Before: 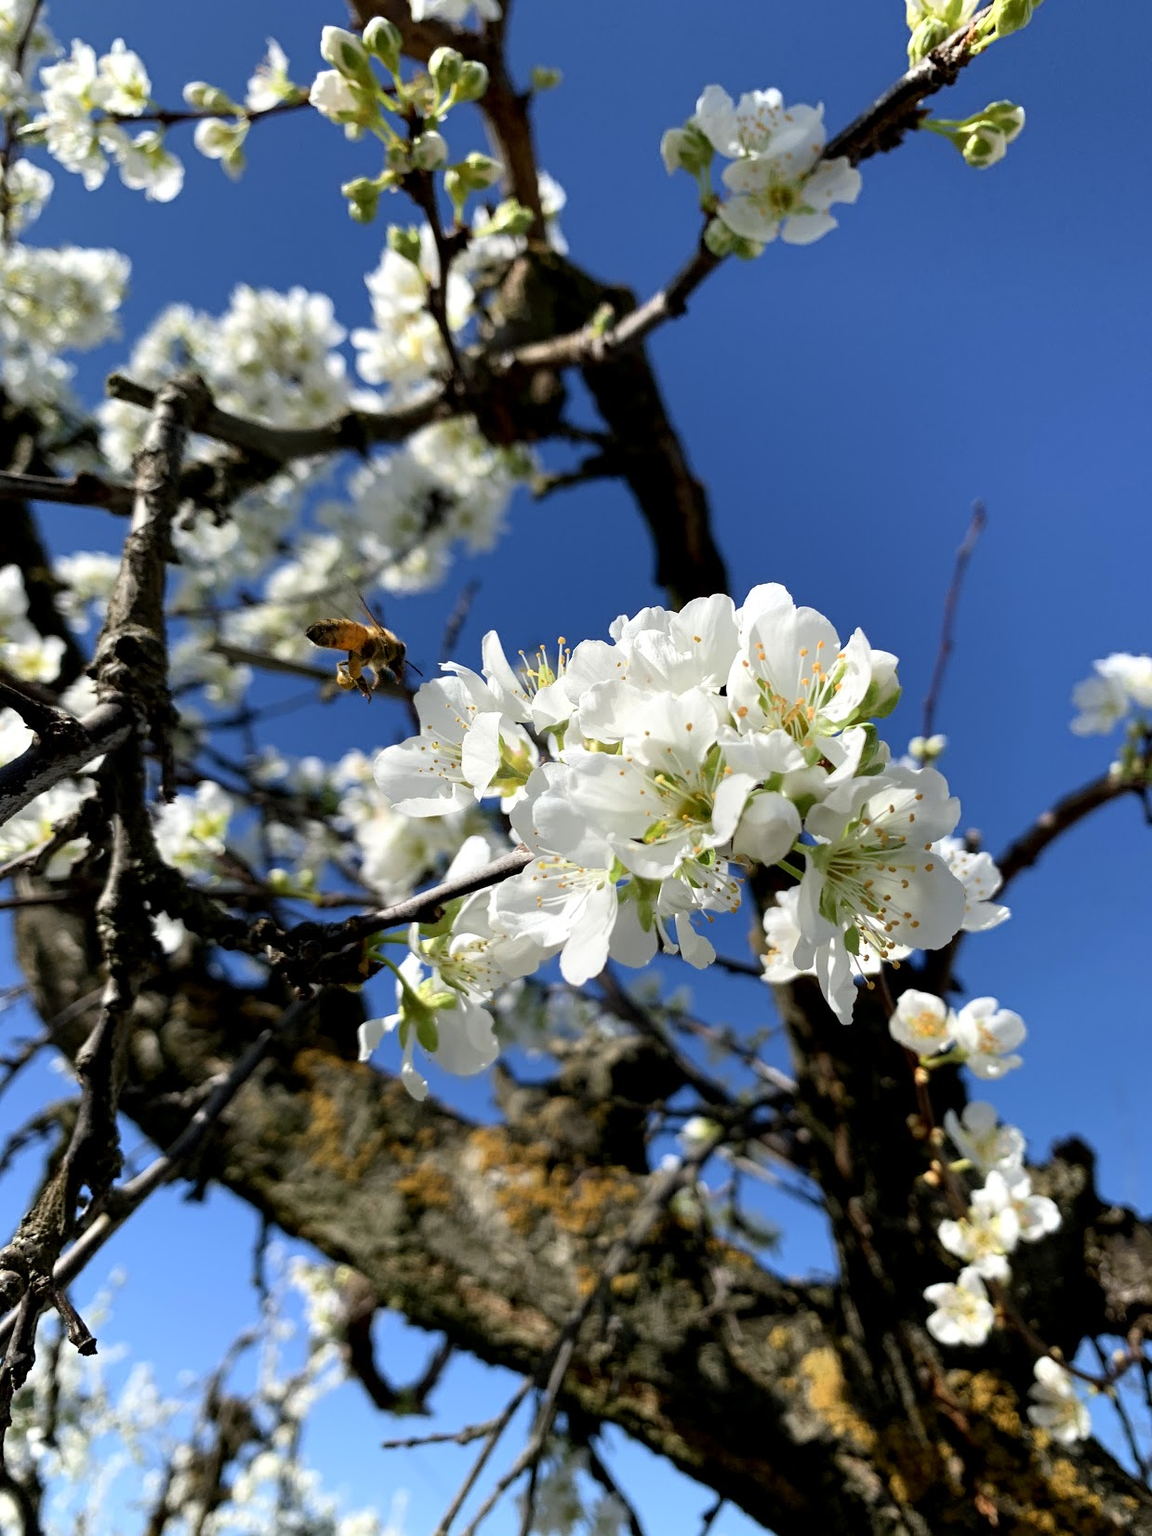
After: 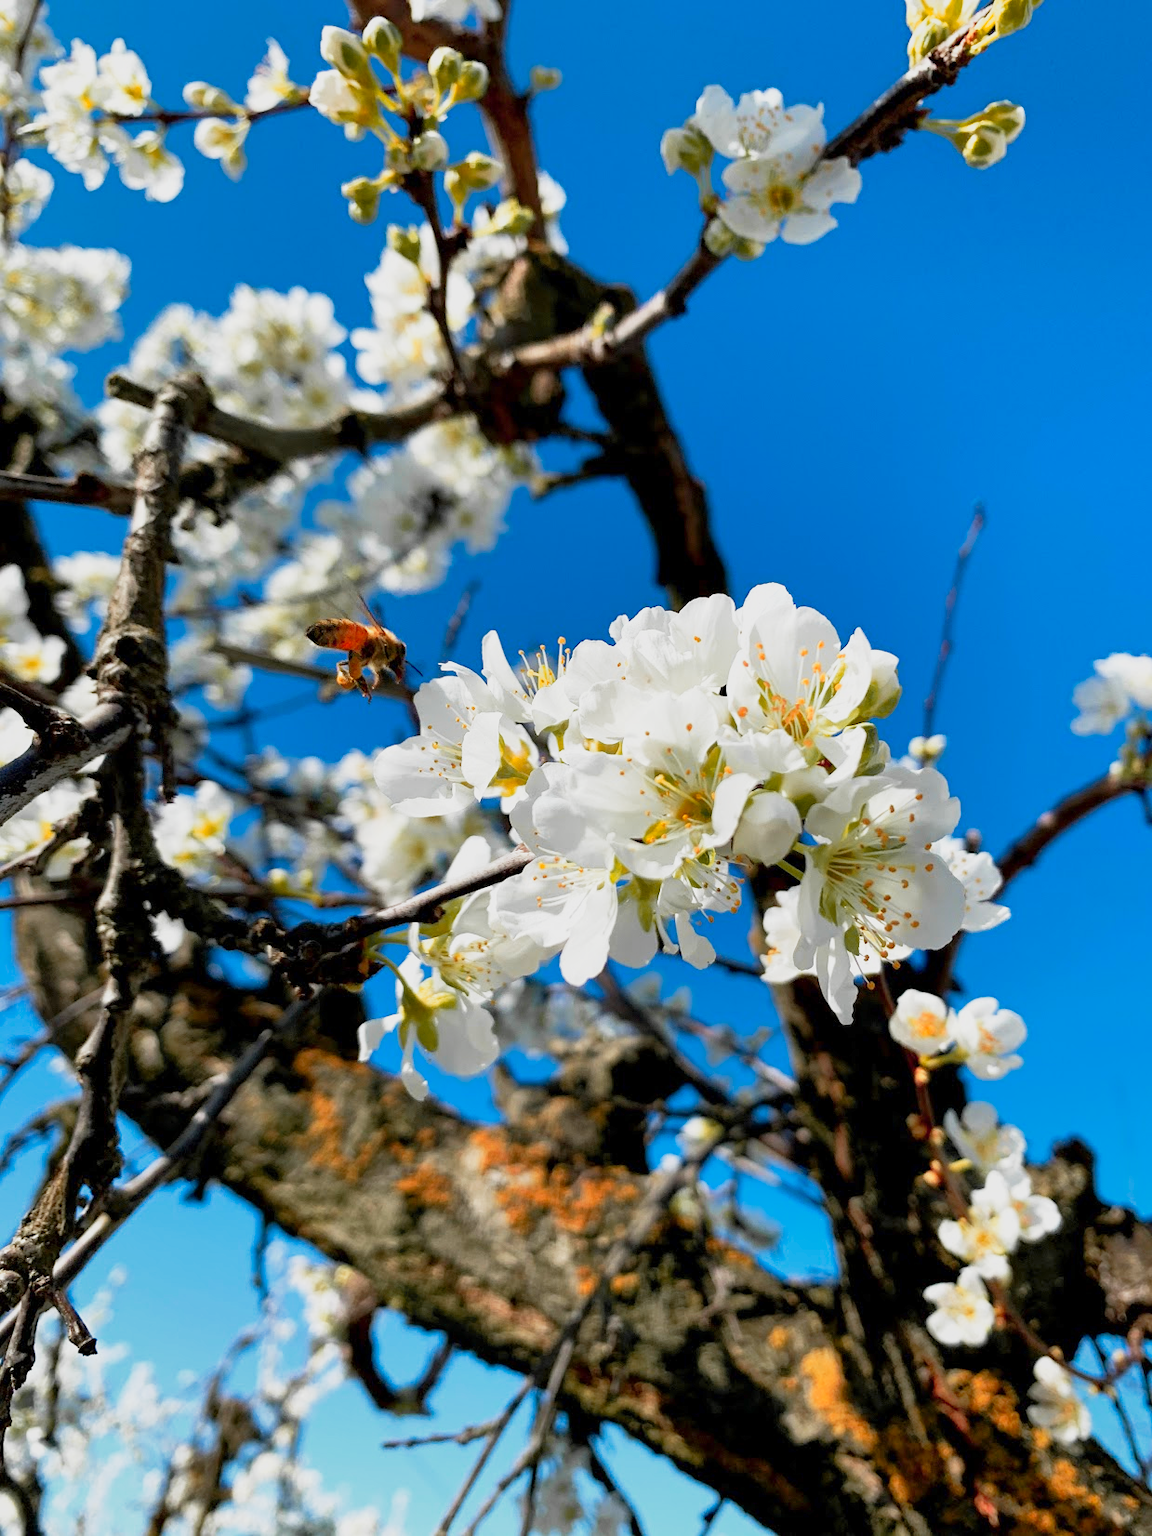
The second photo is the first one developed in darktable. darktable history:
color zones: curves: ch1 [(0.29, 0.492) (0.373, 0.185) (0.509, 0.481)]; ch2 [(0.25, 0.462) (0.749, 0.457)], mix 40.67%
vibrance: vibrance 22%
base curve: curves: ch0 [(0, 0) (0.088, 0.125) (0.176, 0.251) (0.354, 0.501) (0.613, 0.749) (1, 0.877)], preserve colors none
shadows and highlights: on, module defaults
